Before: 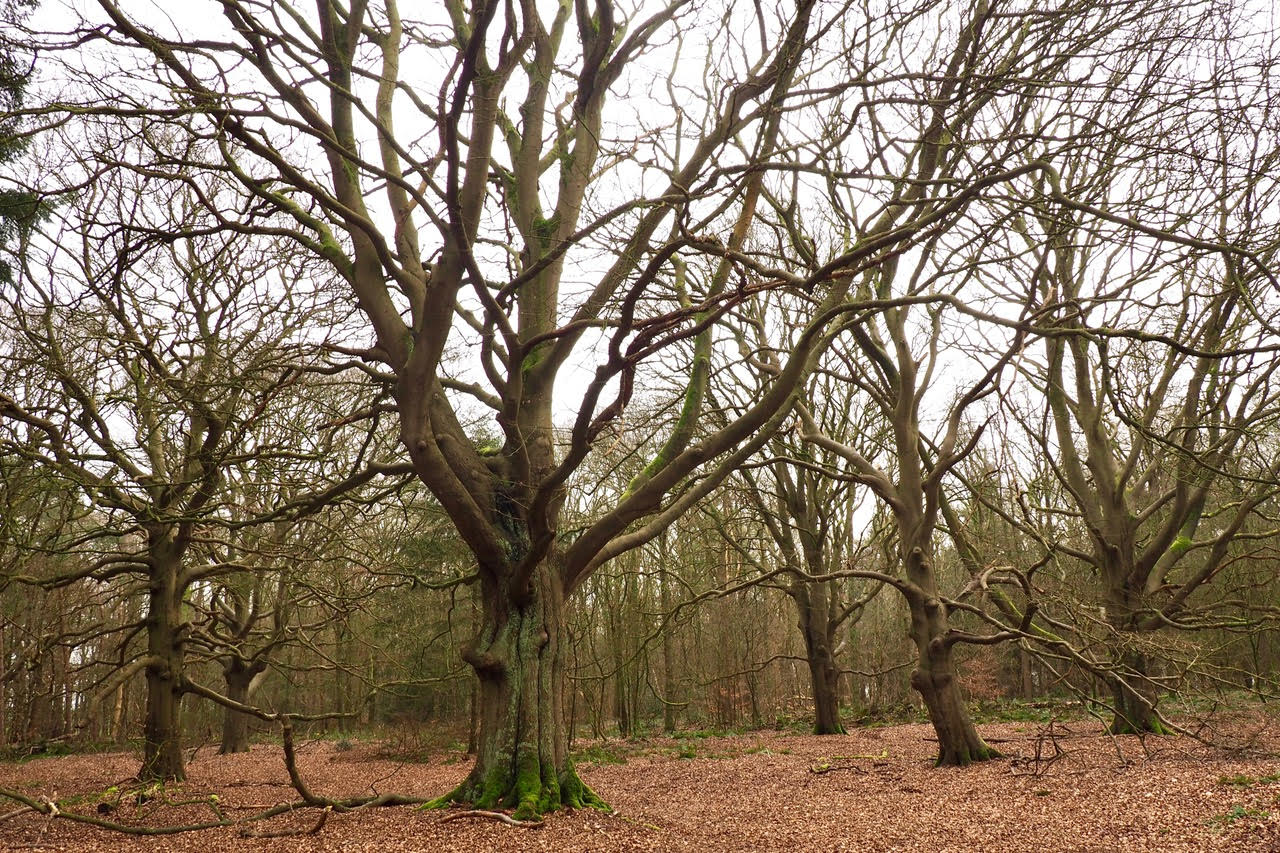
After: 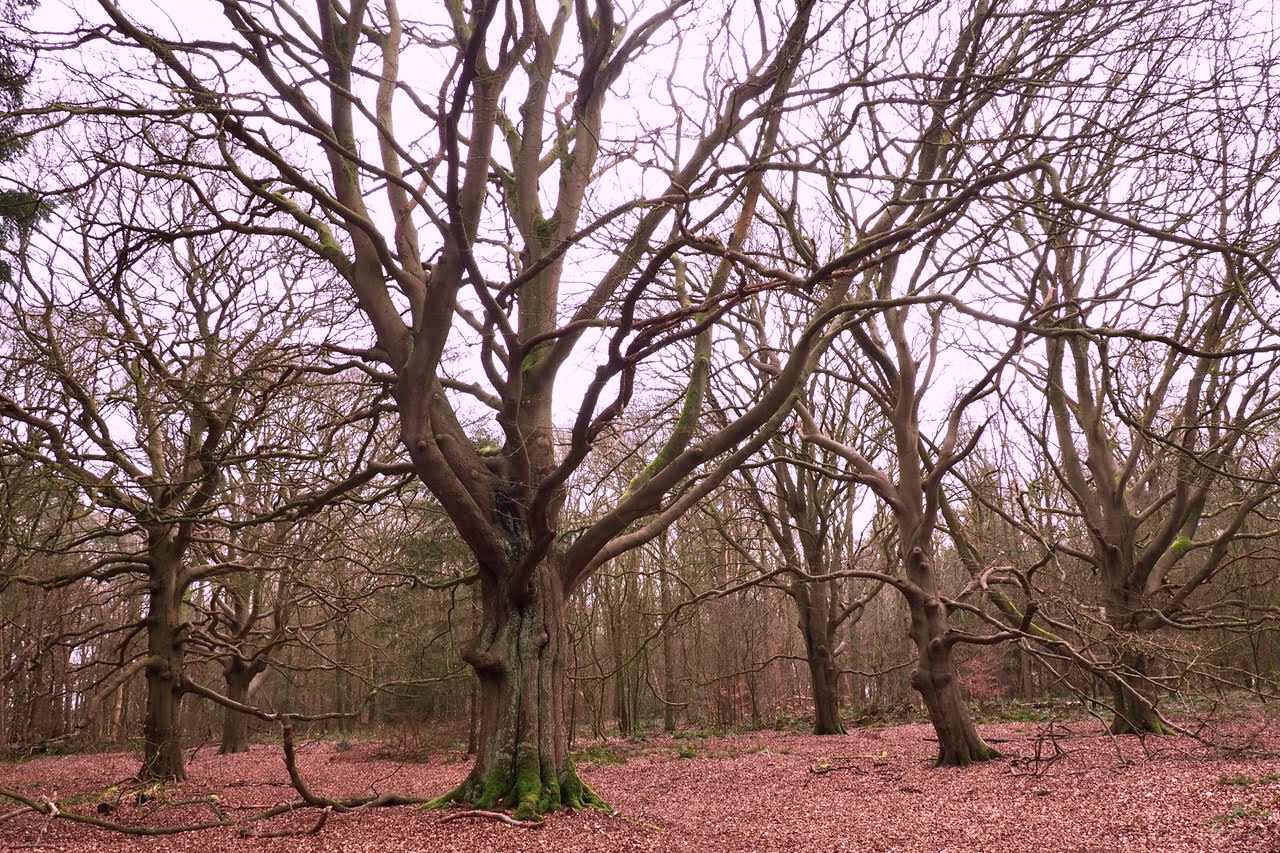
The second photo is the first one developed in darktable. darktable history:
color correction: highlights a* 15.98, highlights b* -19.96
